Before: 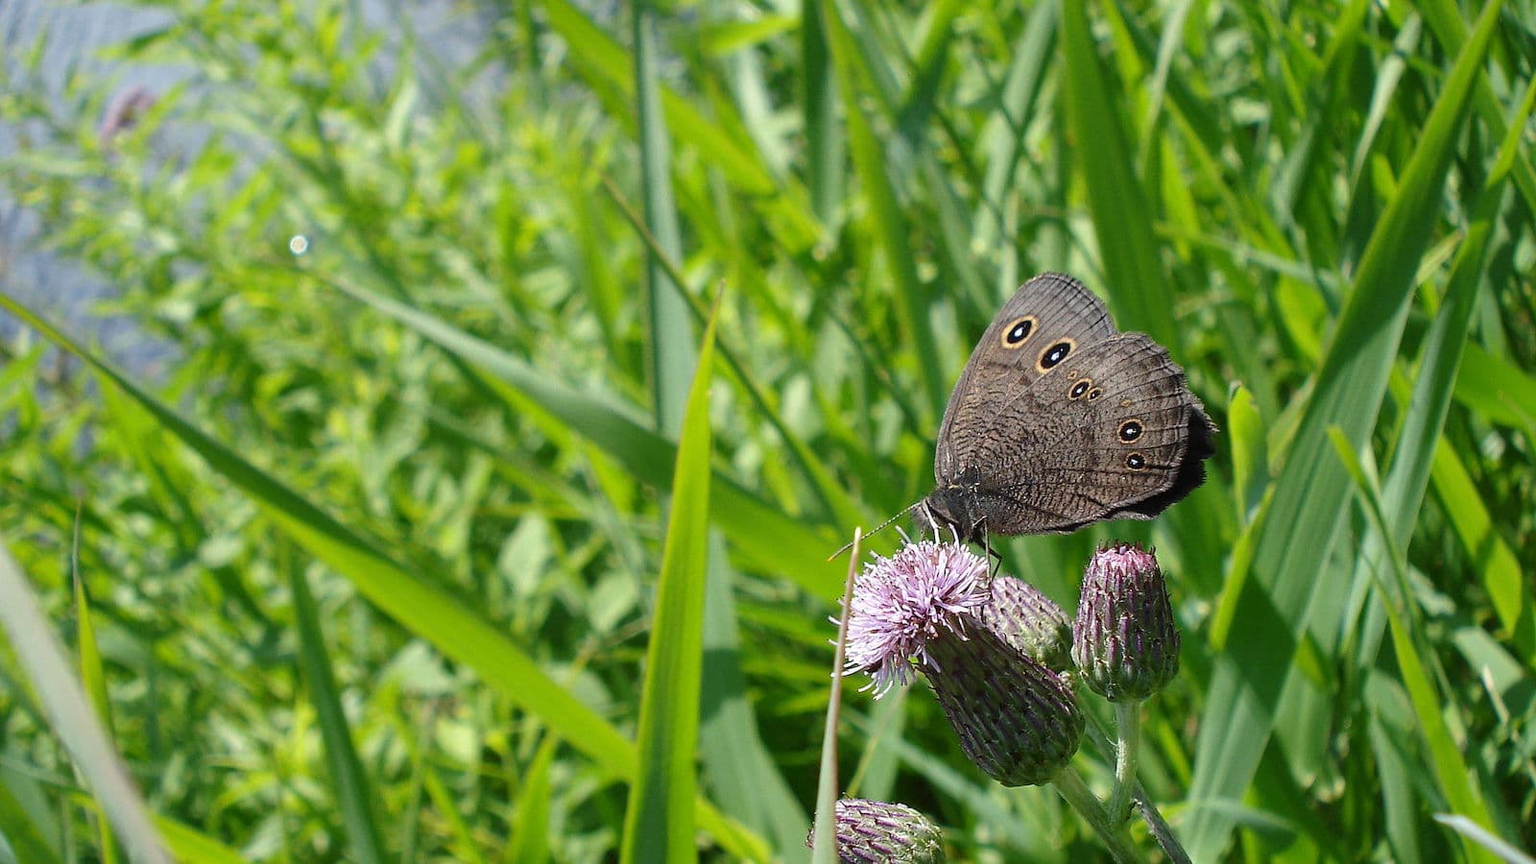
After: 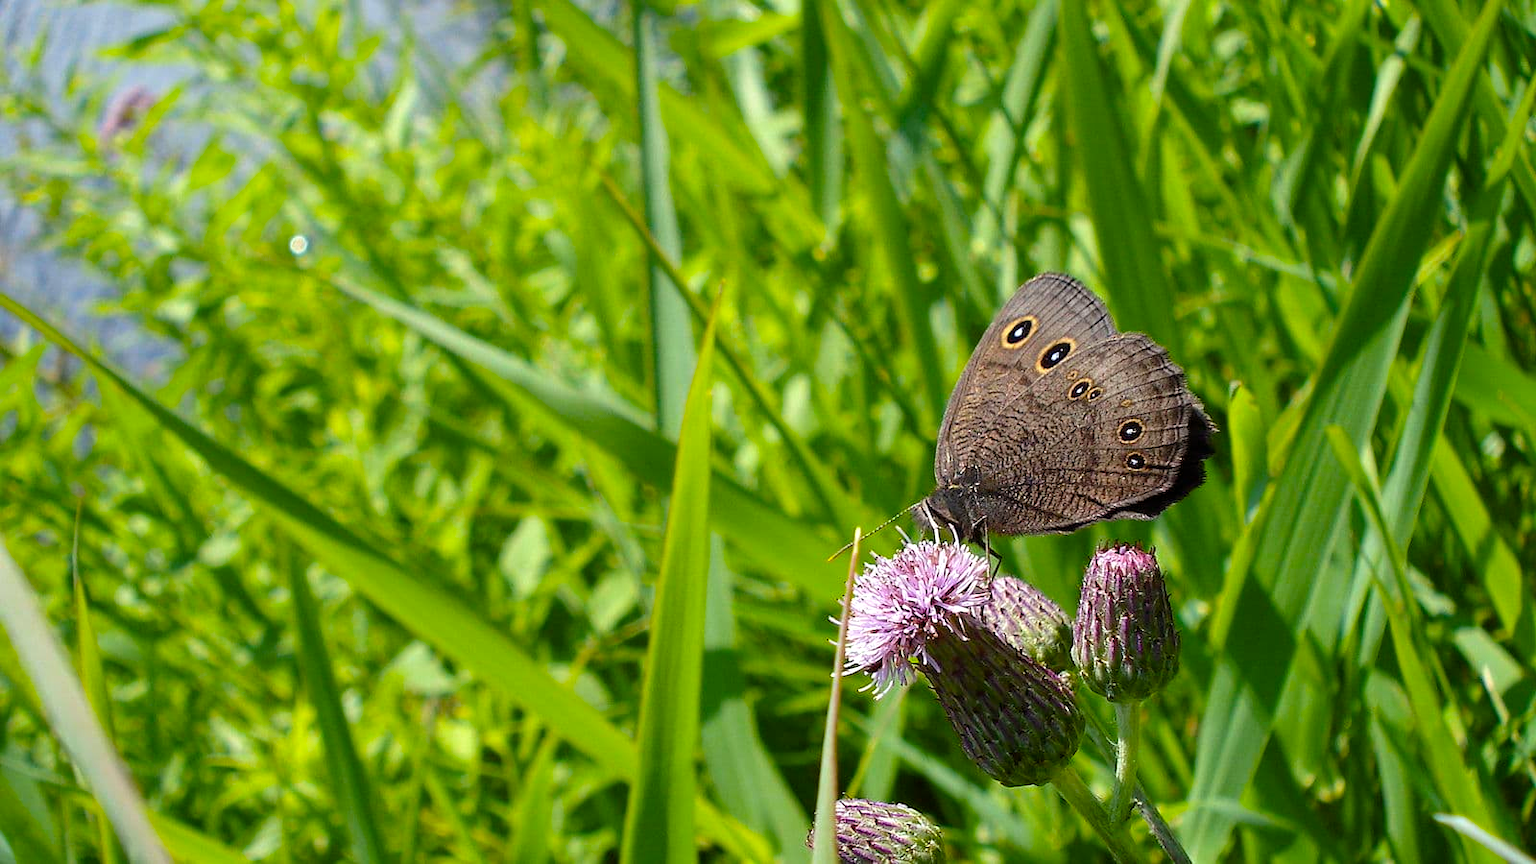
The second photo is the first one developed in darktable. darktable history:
exposure: black level correction 0.002, exposure 0.15 EV, compensate highlight preservation false
color balance rgb: power › luminance -3.653%, power › chroma 0.534%, power › hue 39.21°, perceptual saturation grading › global saturation 31.138%, global vibrance 20%
